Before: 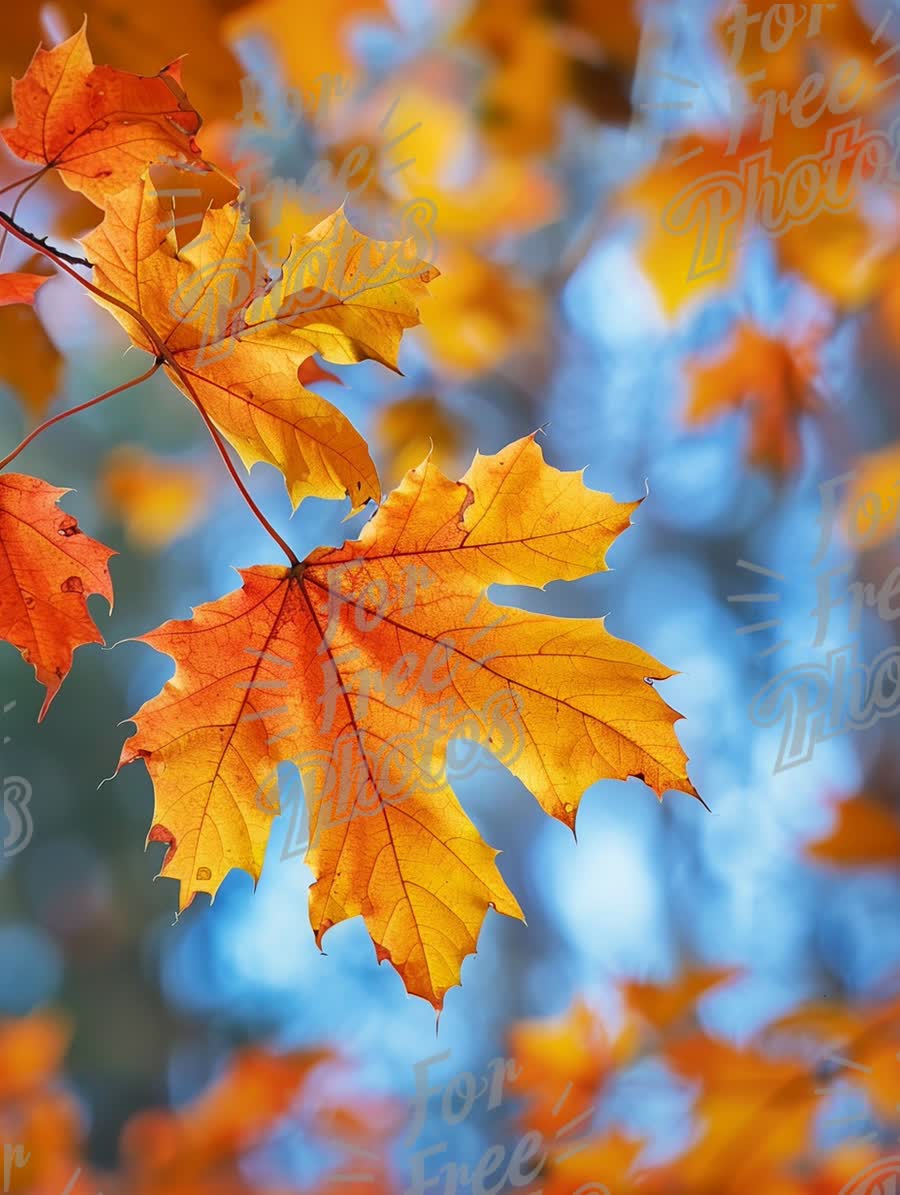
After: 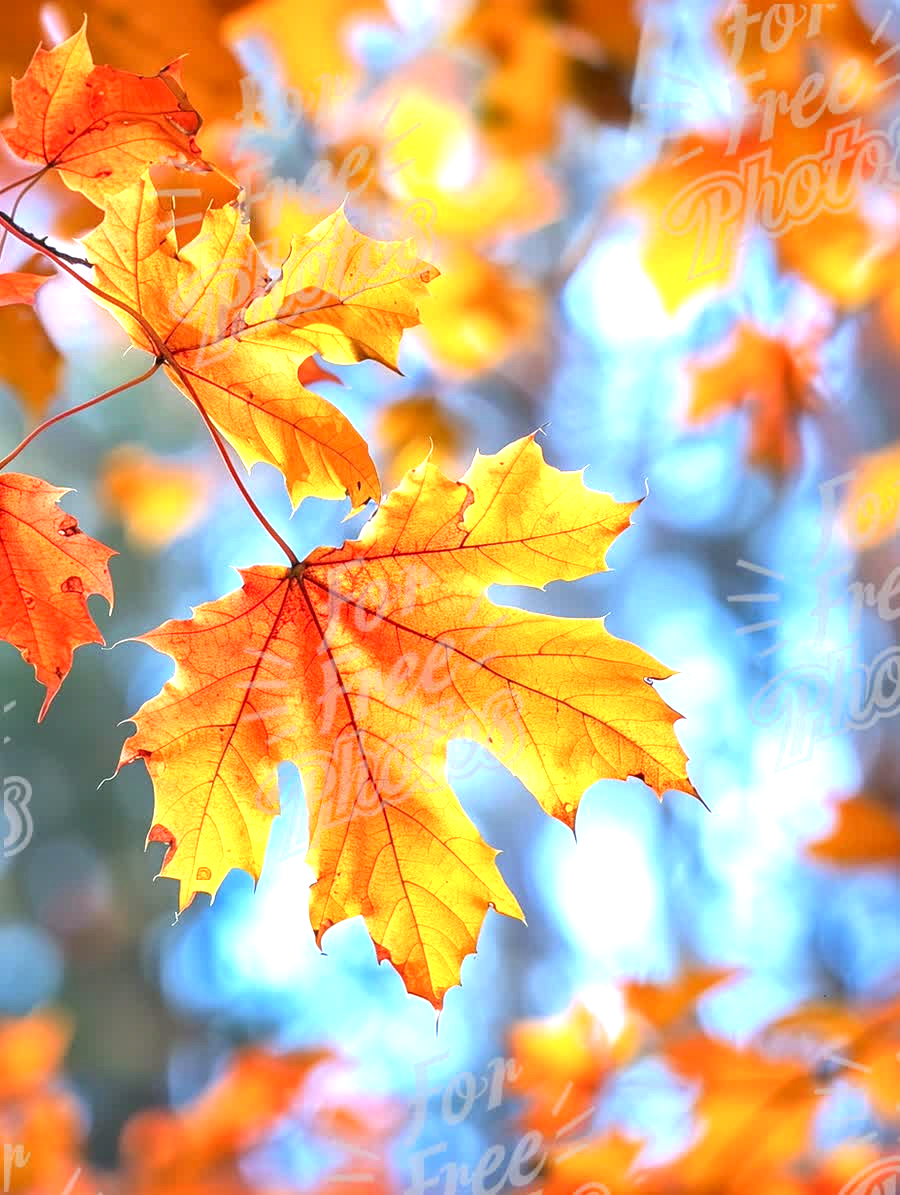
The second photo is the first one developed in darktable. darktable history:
exposure: black level correction 0.001, exposure 1.05 EV, compensate highlight preservation false
color correction: highlights a* 3.06, highlights b* -1.61, shadows a* -0.092, shadows b* 2.34, saturation 0.981
local contrast: on, module defaults
